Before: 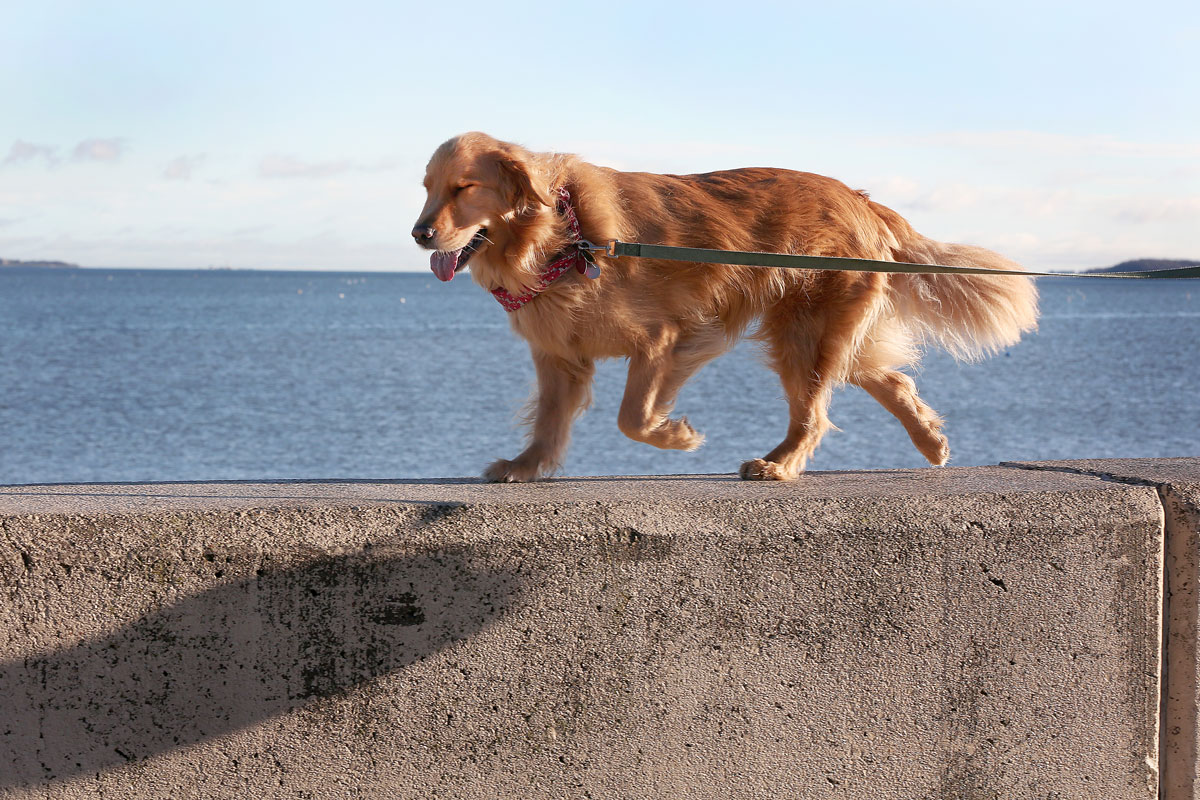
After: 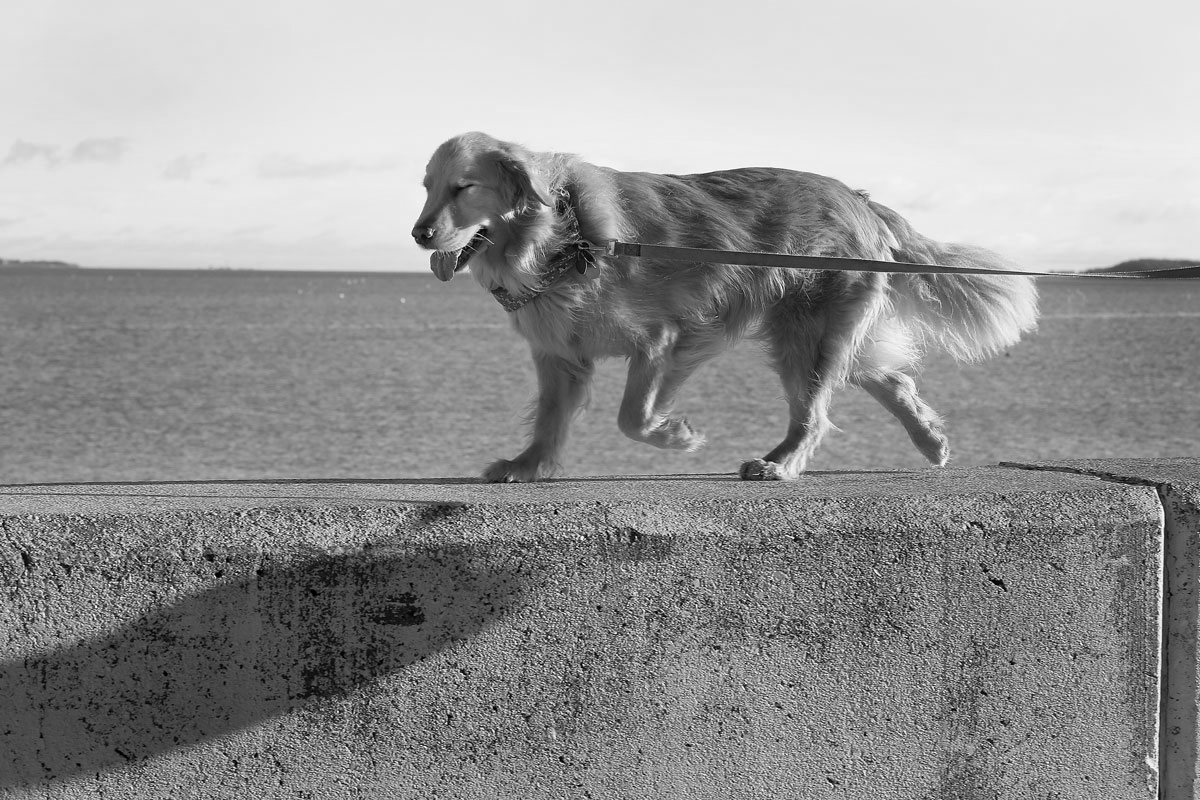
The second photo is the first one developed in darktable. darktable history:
monochrome: a -6.99, b 35.61, size 1.4
velvia: on, module defaults
